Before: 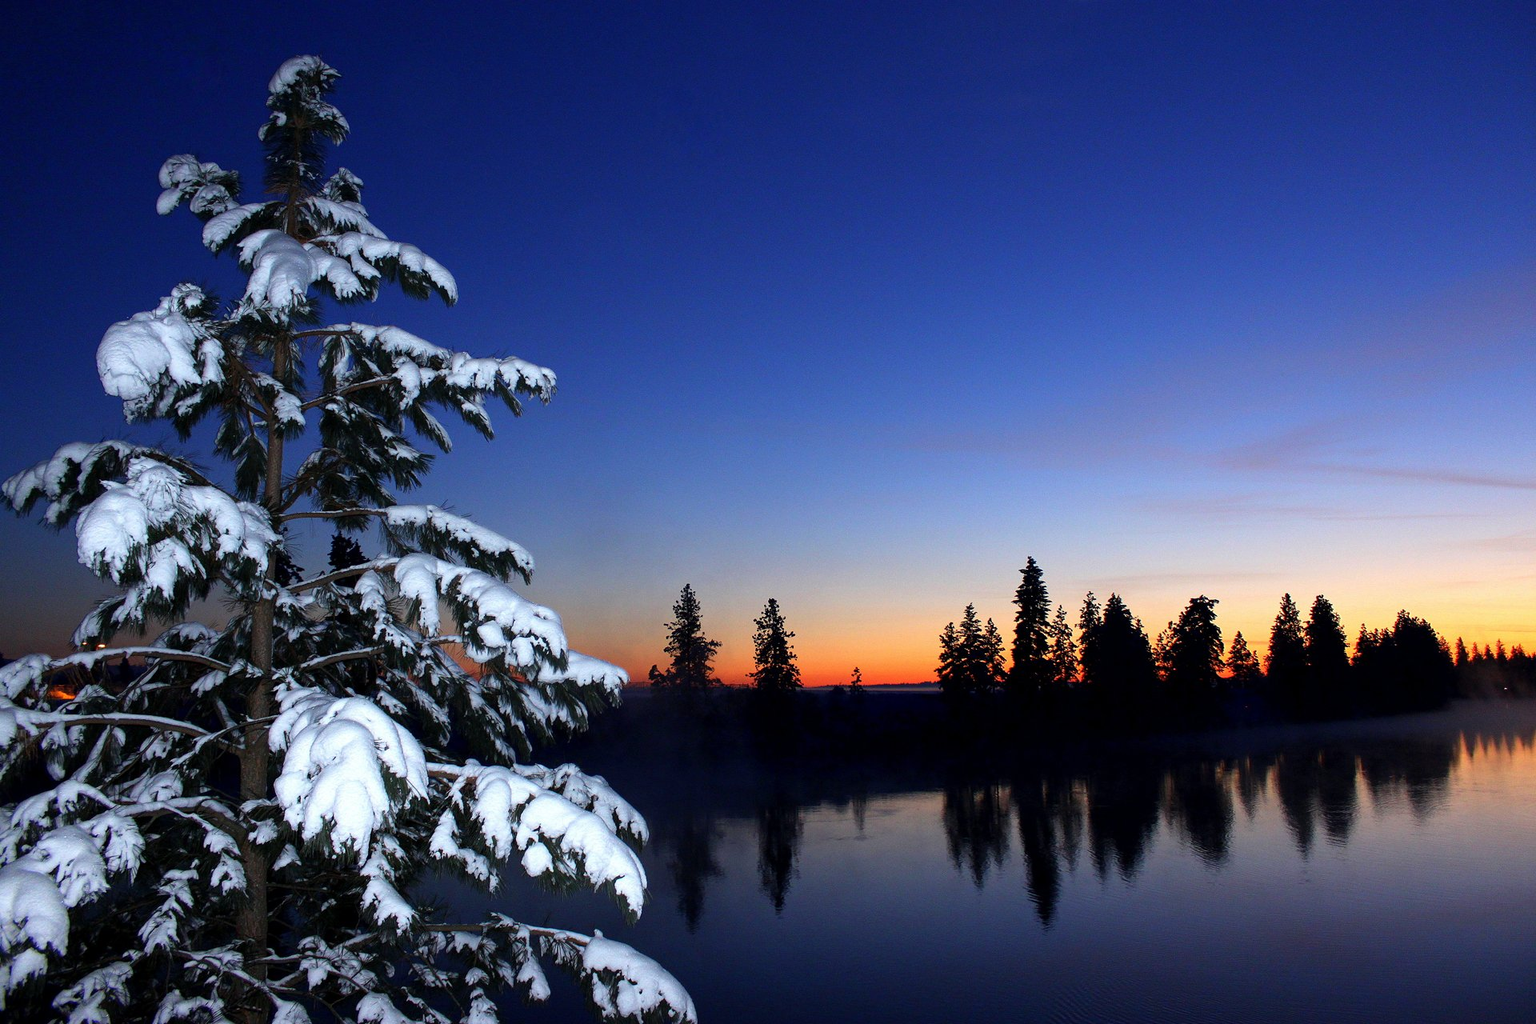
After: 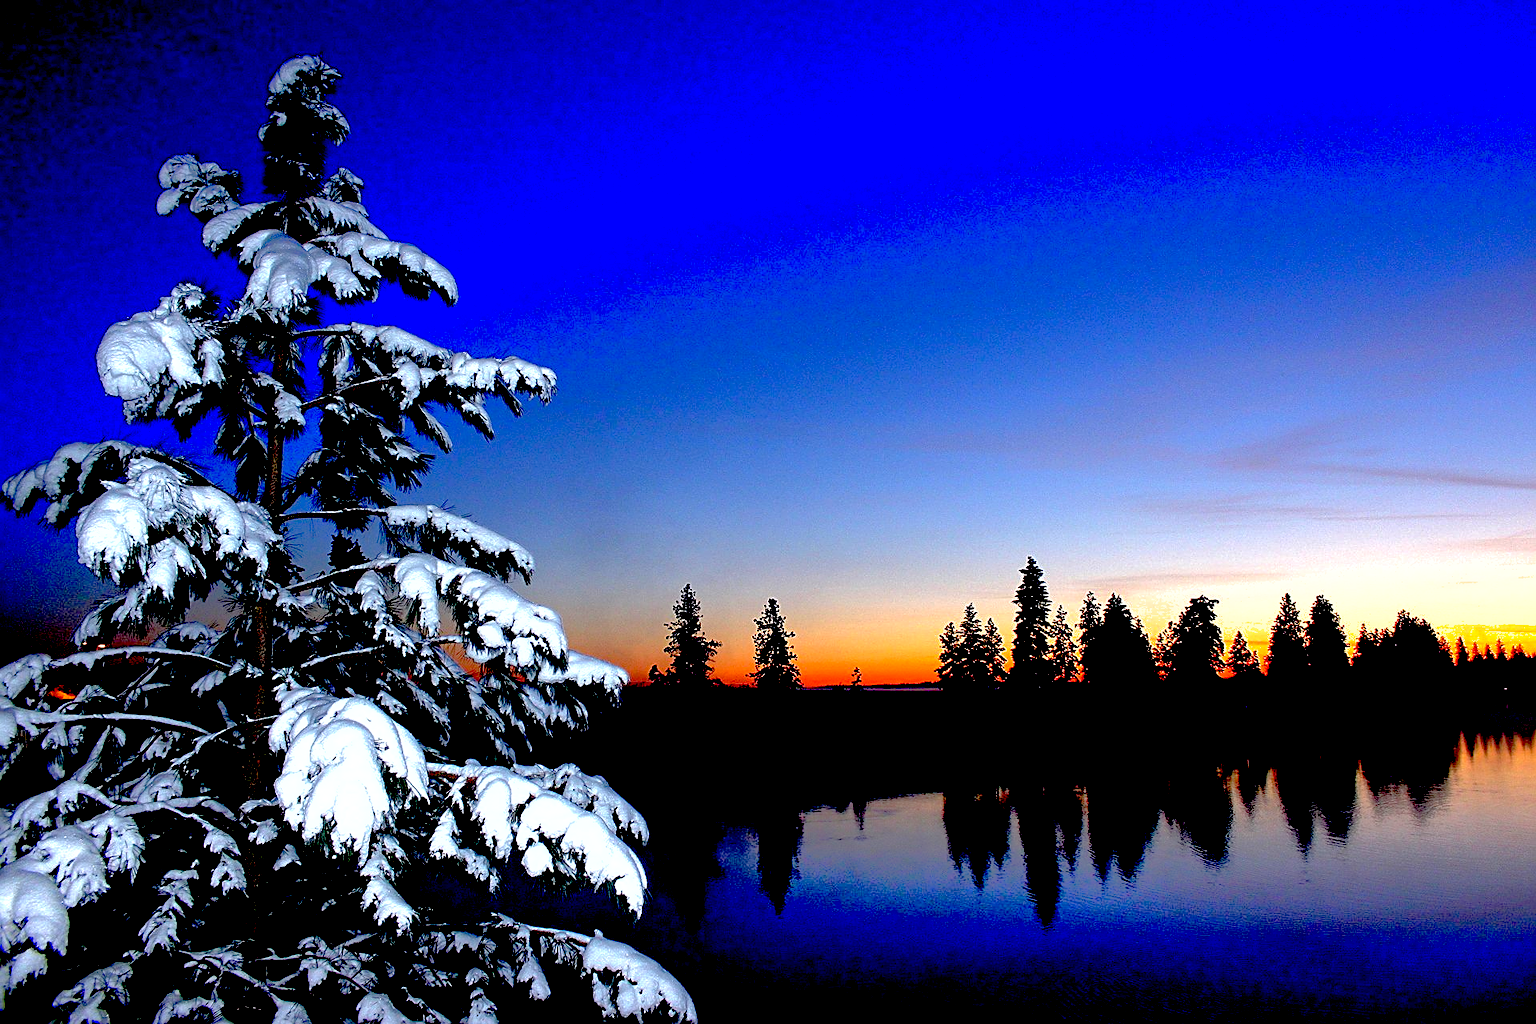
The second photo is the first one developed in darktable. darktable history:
sharpen: on, module defaults
exposure: black level correction 0.042, exposure 0.499 EV, compensate highlight preservation false
shadows and highlights: on, module defaults
local contrast: highlights 100%, shadows 101%, detail 120%, midtone range 0.2
